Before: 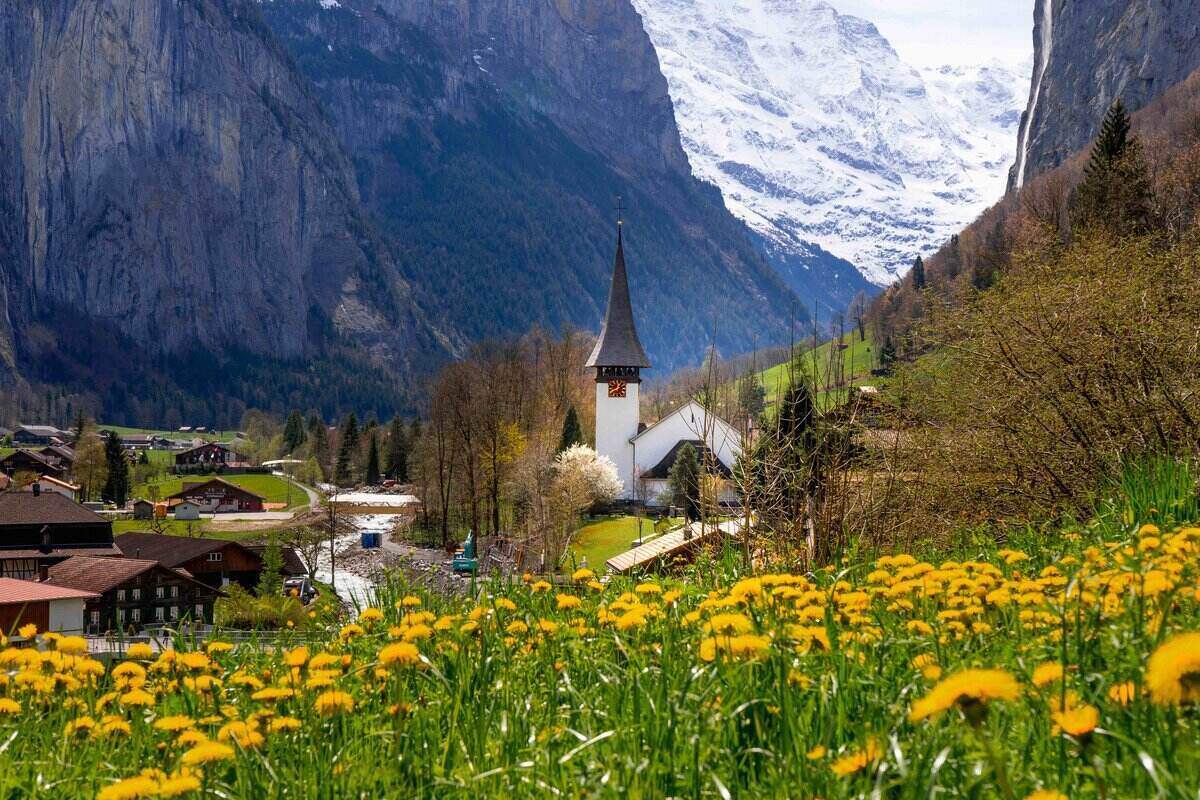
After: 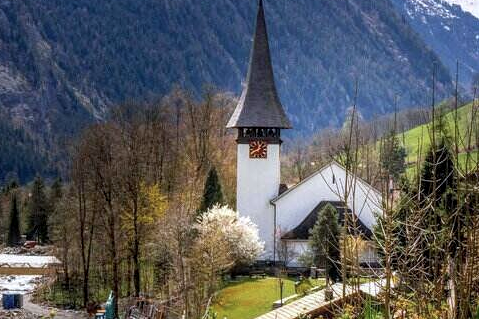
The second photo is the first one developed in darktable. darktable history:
crop: left 30%, top 30%, right 30%, bottom 30%
color correction: saturation 0.85
white balance: red 0.976, blue 1.04
local contrast: on, module defaults
